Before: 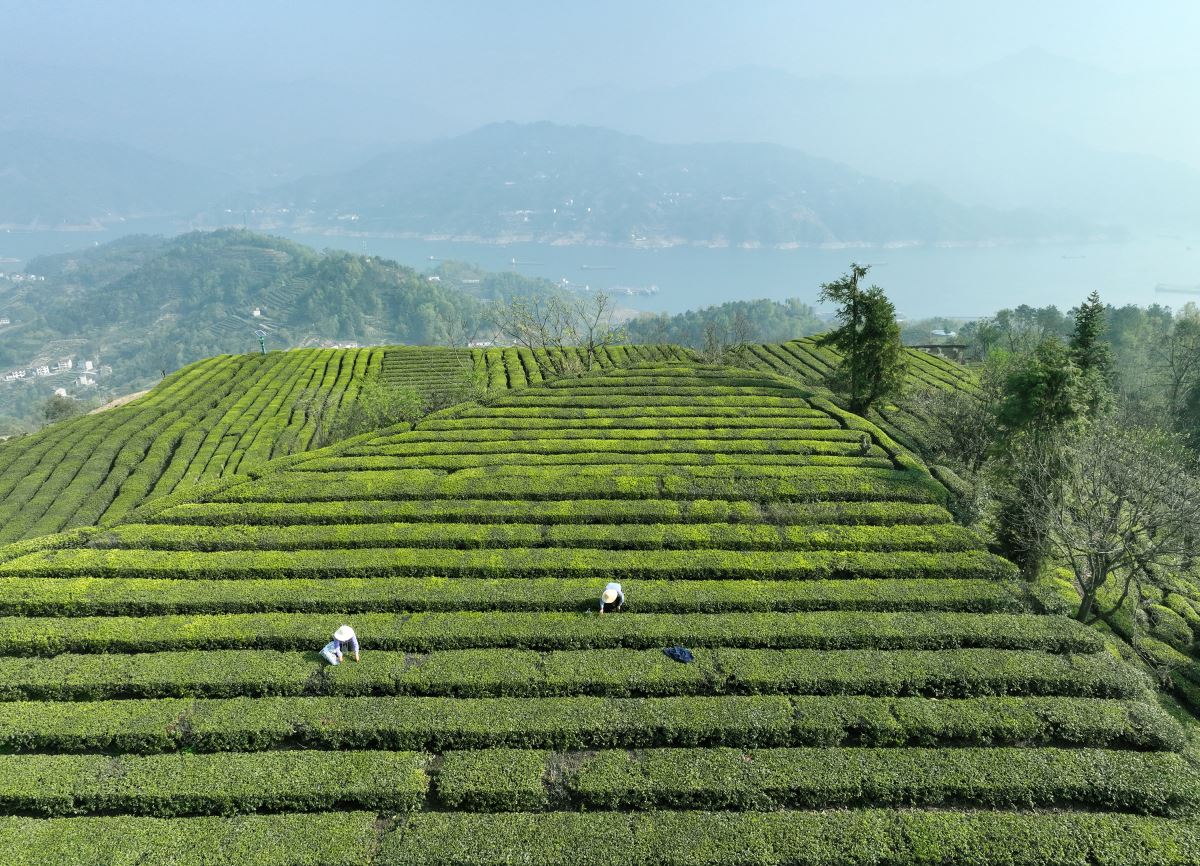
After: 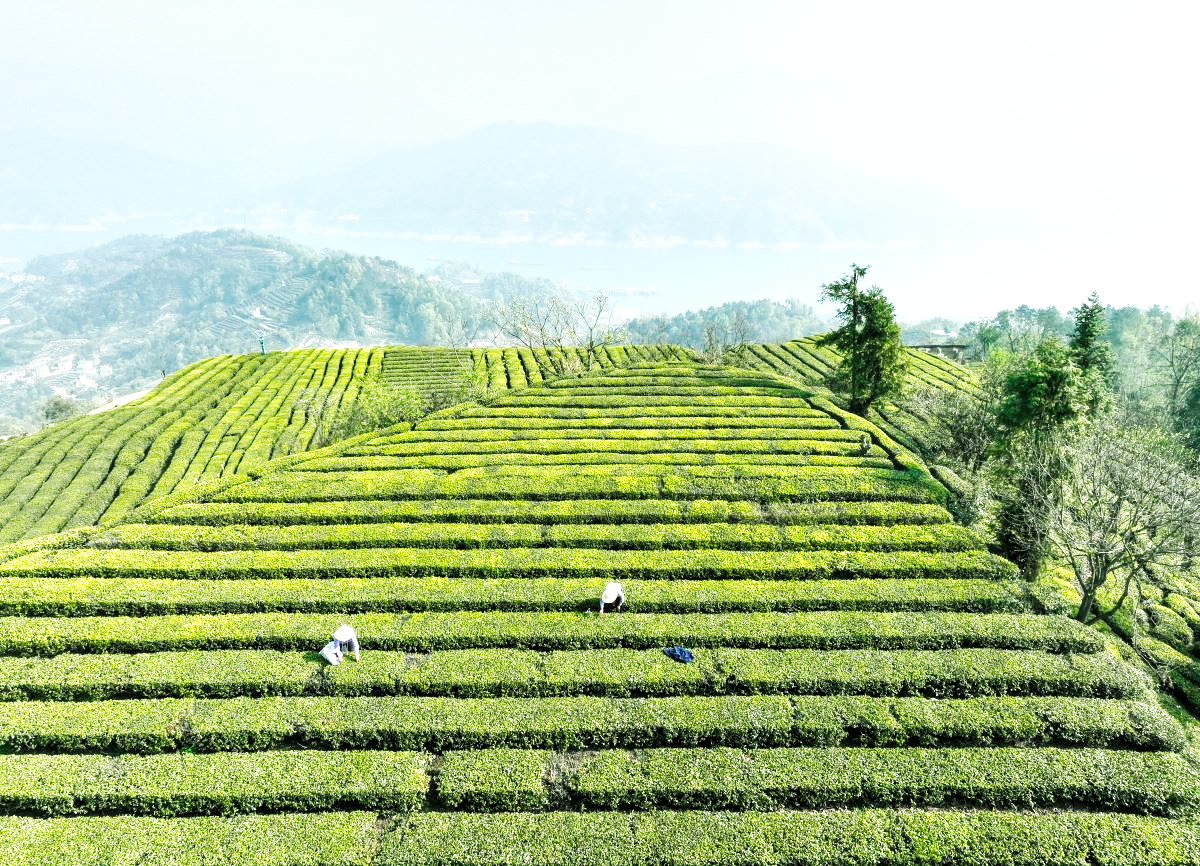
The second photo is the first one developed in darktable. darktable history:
local contrast: highlights 99%, shadows 86%, detail 160%, midtone range 0.2
base curve: curves: ch0 [(0, 0) (0.007, 0.004) (0.027, 0.03) (0.046, 0.07) (0.207, 0.54) (0.442, 0.872) (0.673, 0.972) (1, 1)], preserve colors none
